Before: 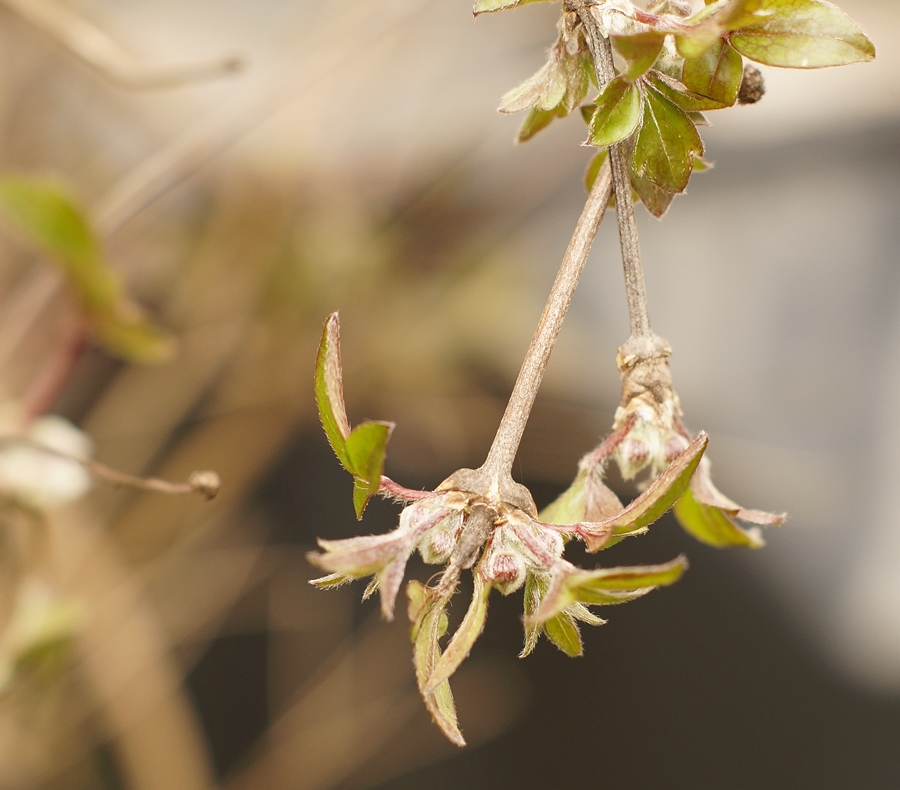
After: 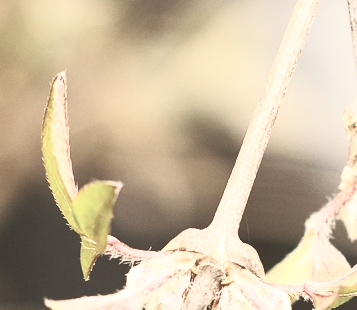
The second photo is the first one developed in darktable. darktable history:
contrast brightness saturation: contrast 0.563, brightness 0.571, saturation -0.332
tone equalizer: edges refinement/feathering 500, mask exposure compensation -1.57 EV, preserve details no
crop: left 30.435%, top 30.407%, right 29.833%, bottom 30.236%
